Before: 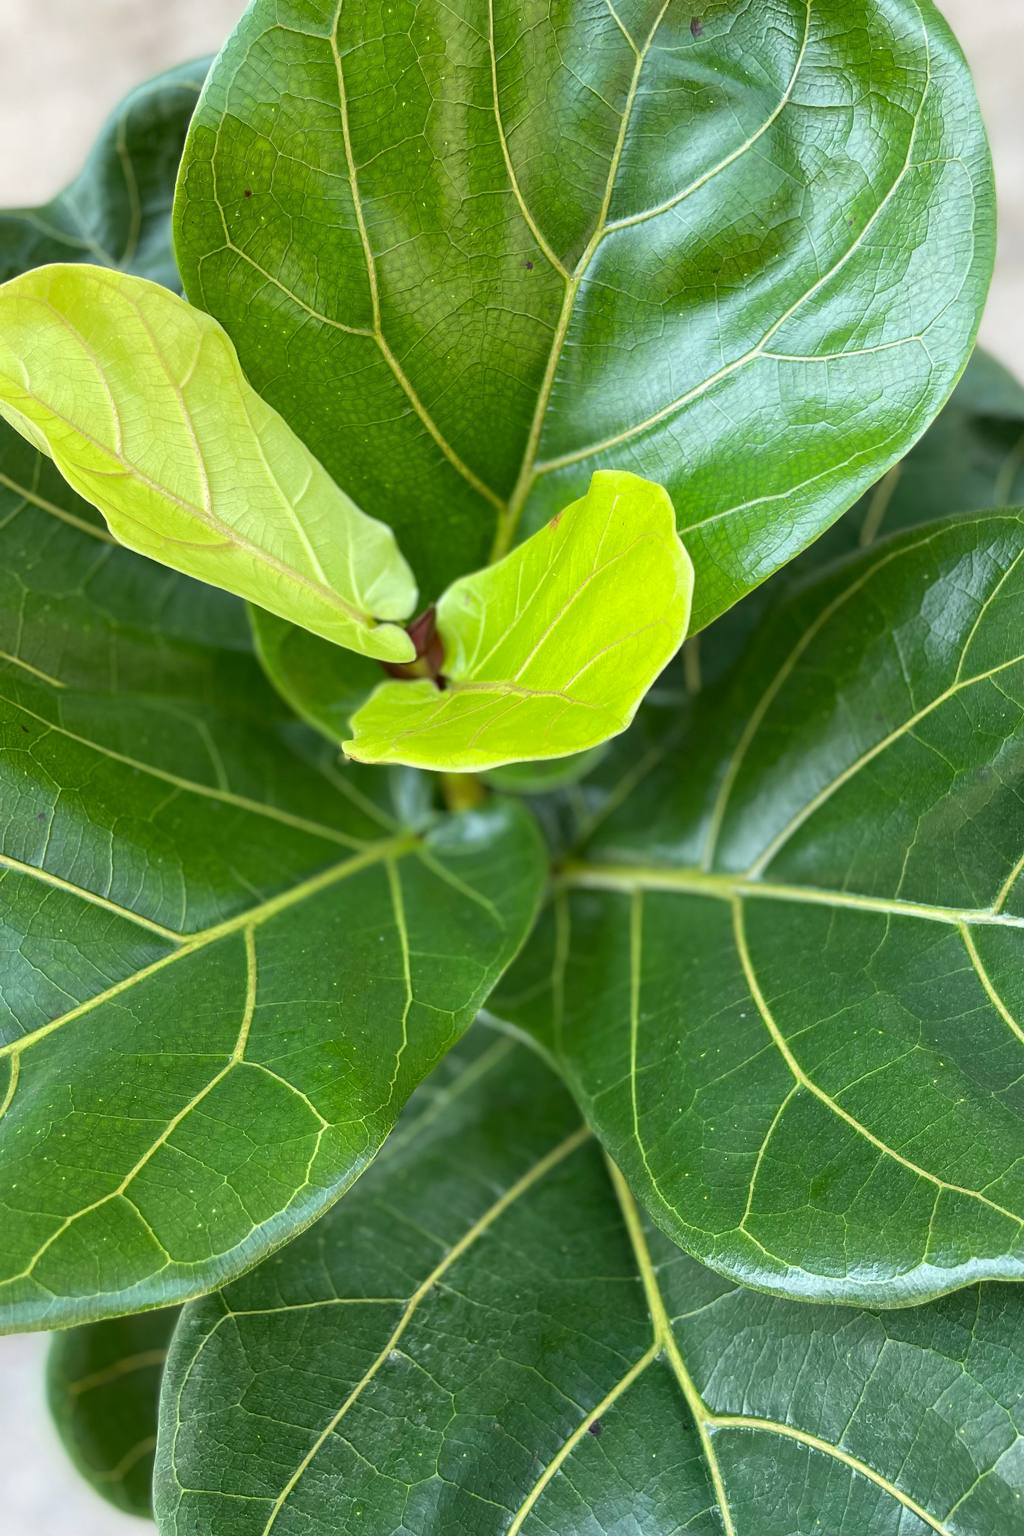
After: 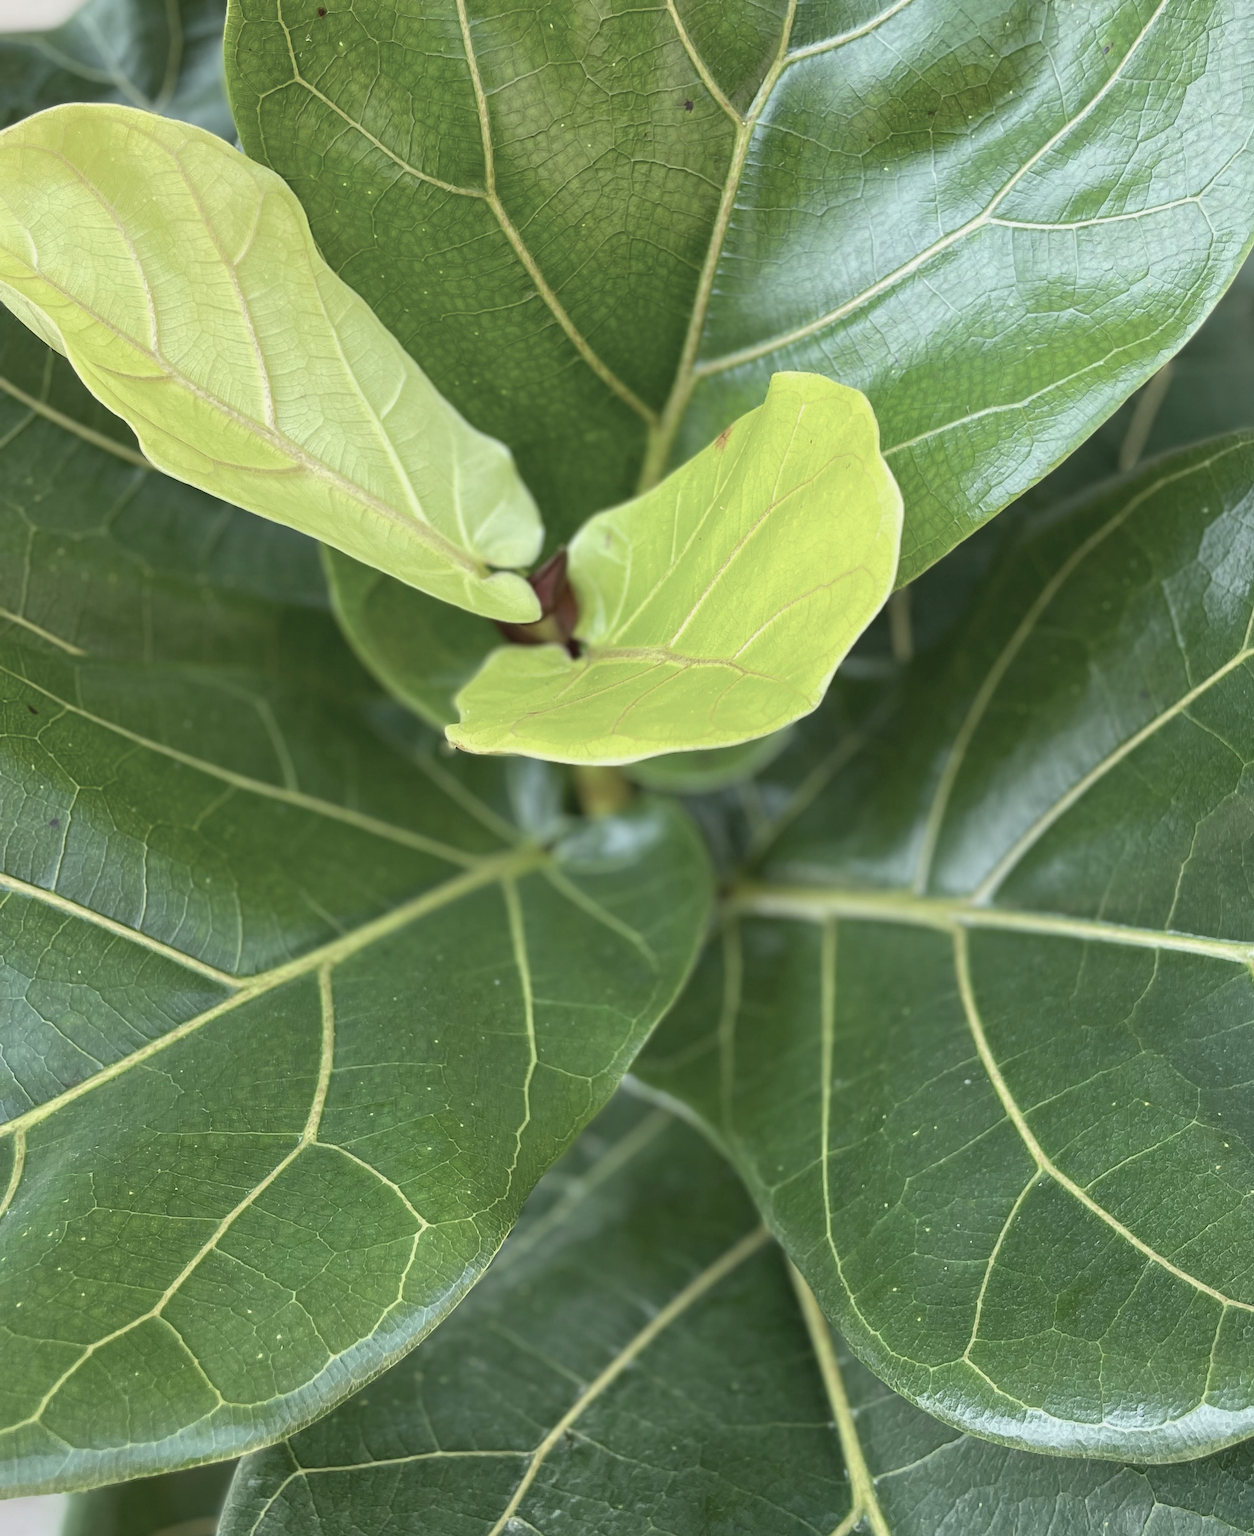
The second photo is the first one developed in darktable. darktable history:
contrast brightness saturation: contrast -0.064, saturation -0.398
exposure: compensate highlight preservation false
crop and rotate: angle 0.049°, top 11.989%, right 5.79%, bottom 11.103%
